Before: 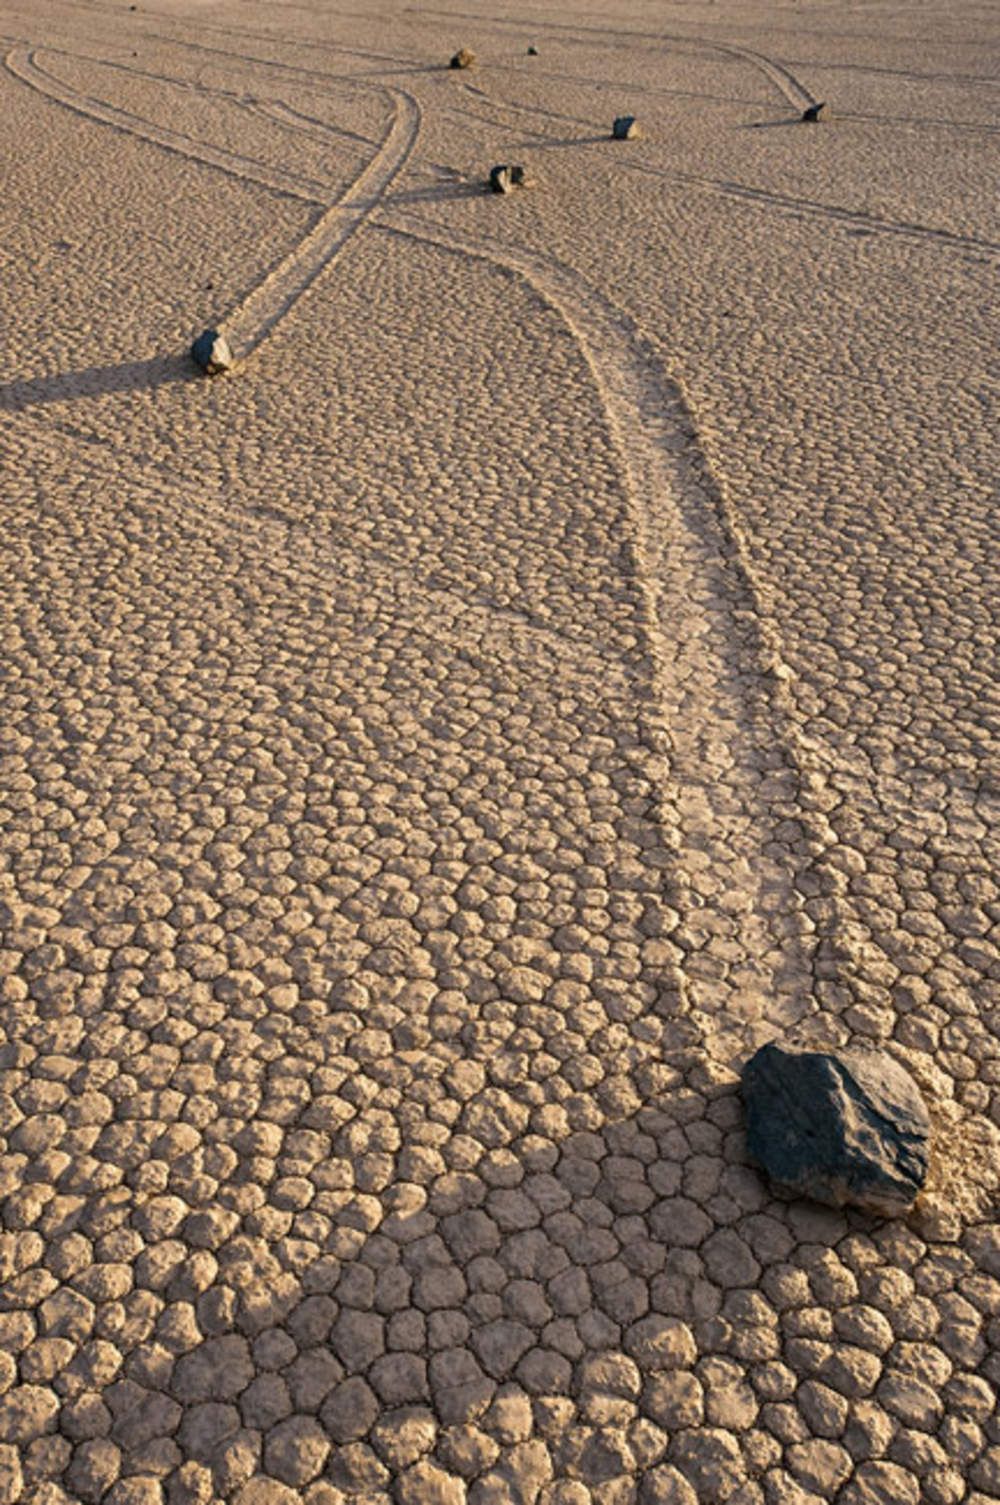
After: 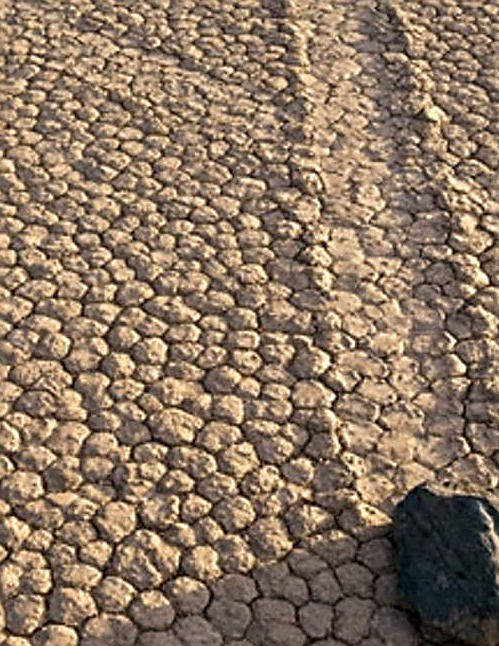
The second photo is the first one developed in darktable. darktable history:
contrast equalizer: y [[0.5, 0.542, 0.583, 0.625, 0.667, 0.708], [0.5 ×6], [0.5 ×6], [0, 0.033, 0.067, 0.1, 0.133, 0.167], [0, 0.05, 0.1, 0.15, 0.2, 0.25]], mix 0.314
crop: left 34.978%, top 37.097%, right 15.114%, bottom 19.971%
sharpen: on, module defaults
